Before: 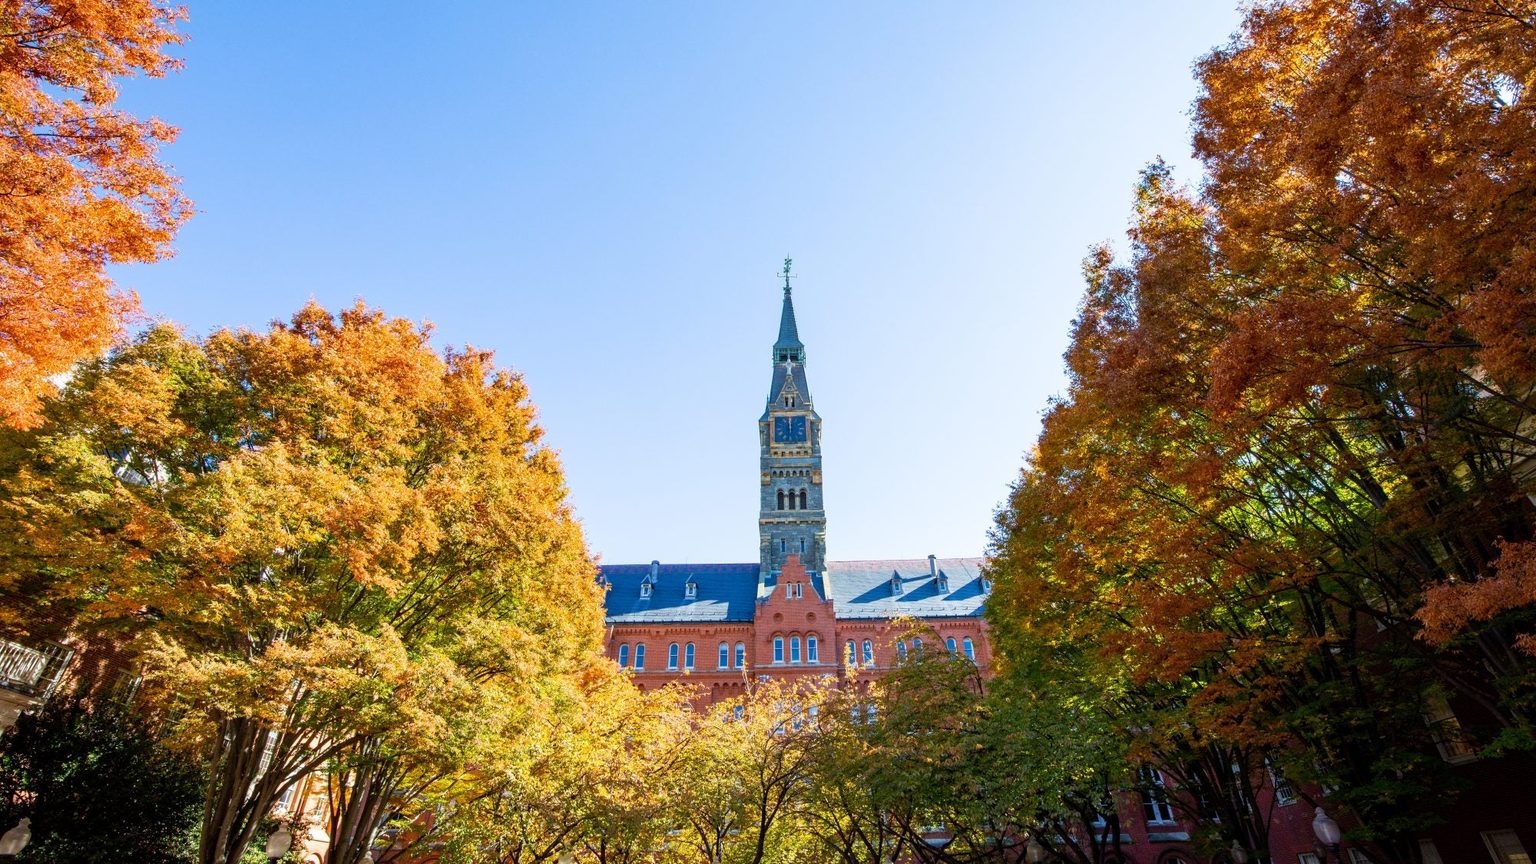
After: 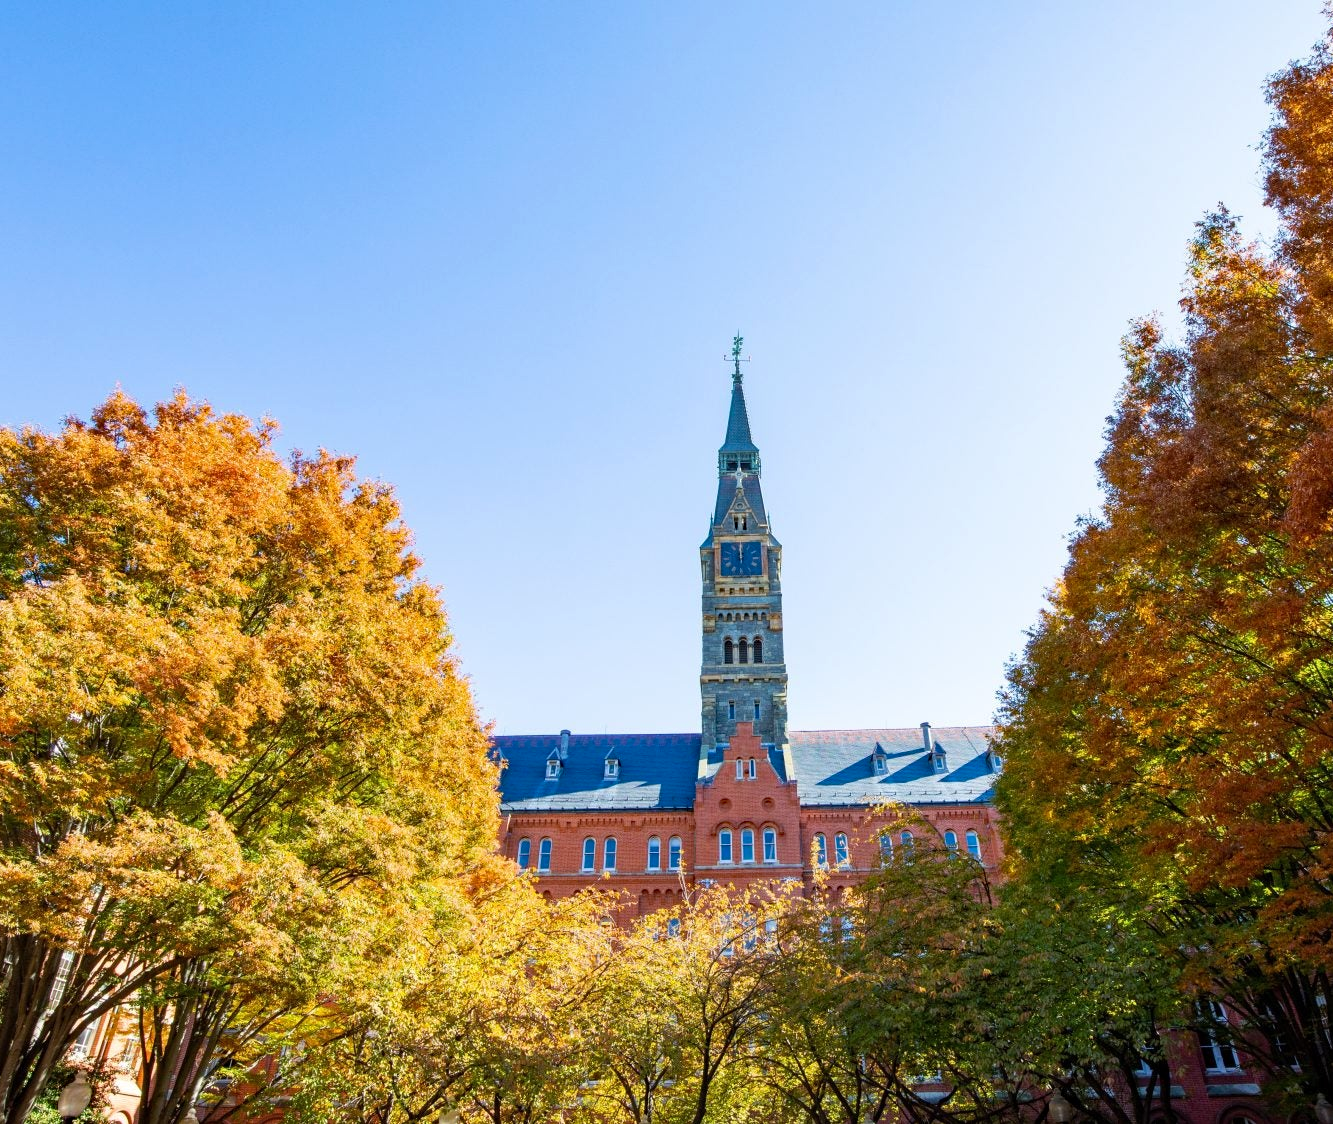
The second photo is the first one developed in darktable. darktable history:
crop and rotate: left 14.436%, right 18.898%
haze removal: compatibility mode true, adaptive false
